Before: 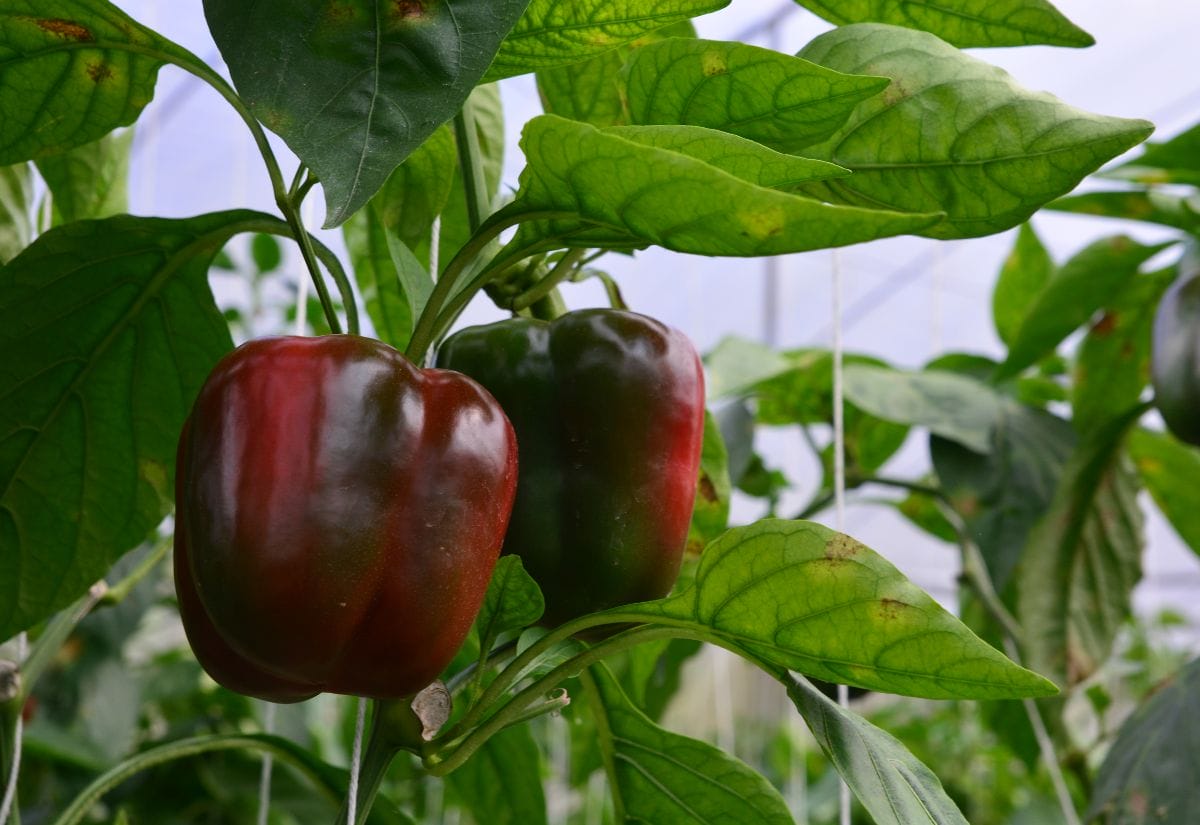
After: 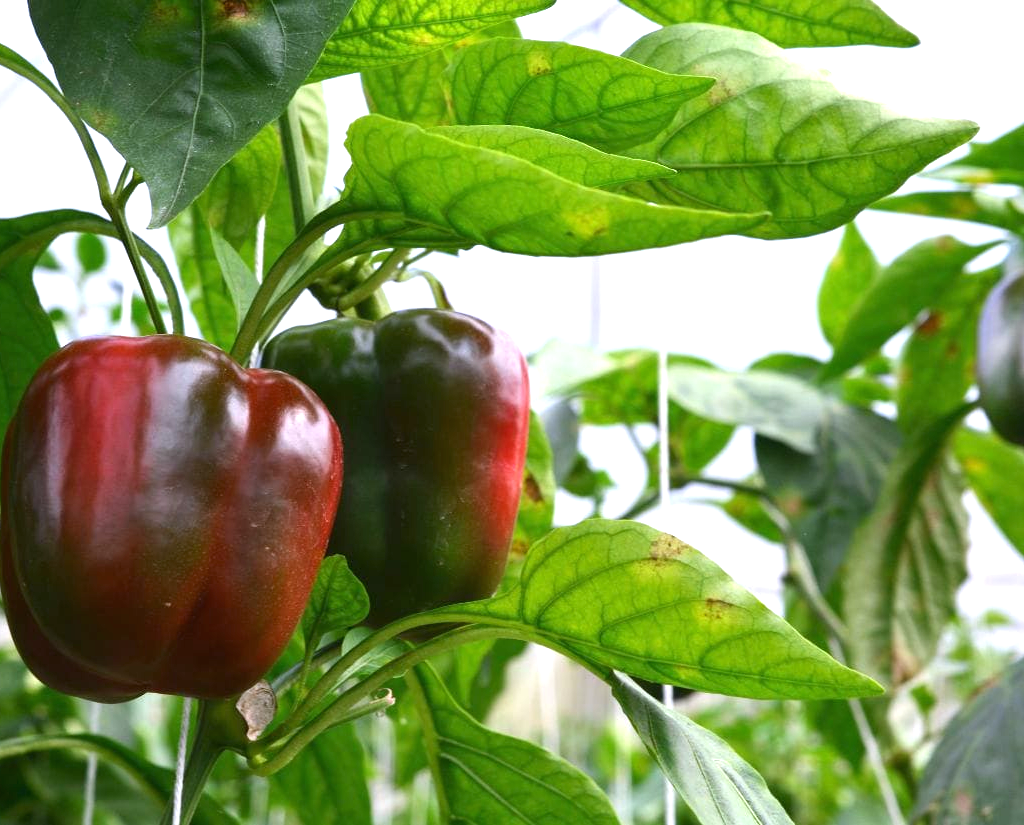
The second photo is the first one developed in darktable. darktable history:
crop and rotate: left 14.584%
exposure: black level correction 0, exposure 1.1 EV, compensate highlight preservation false
white balance: red 0.984, blue 1.059
